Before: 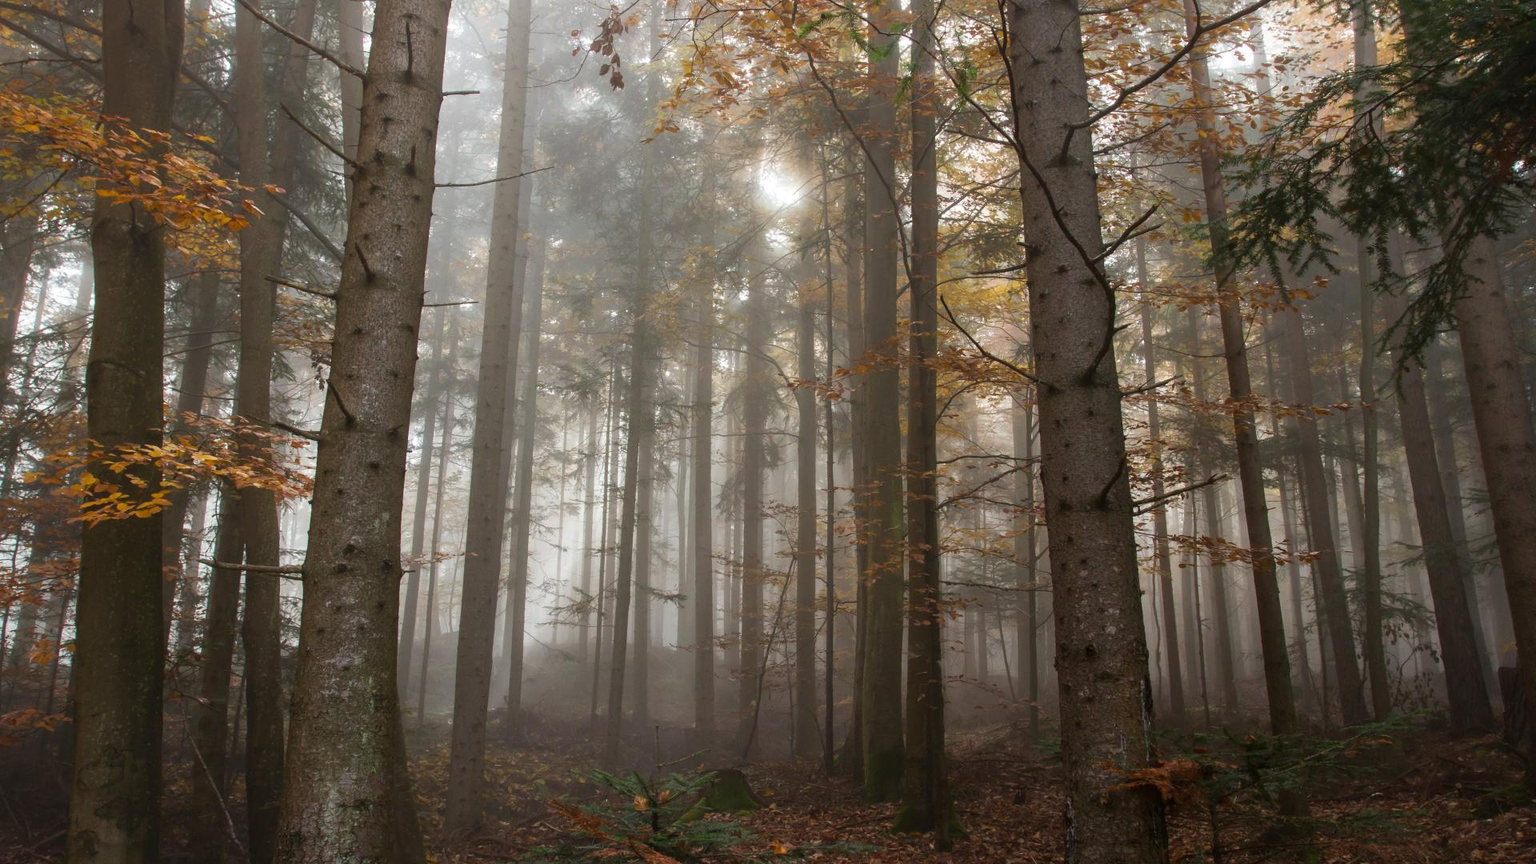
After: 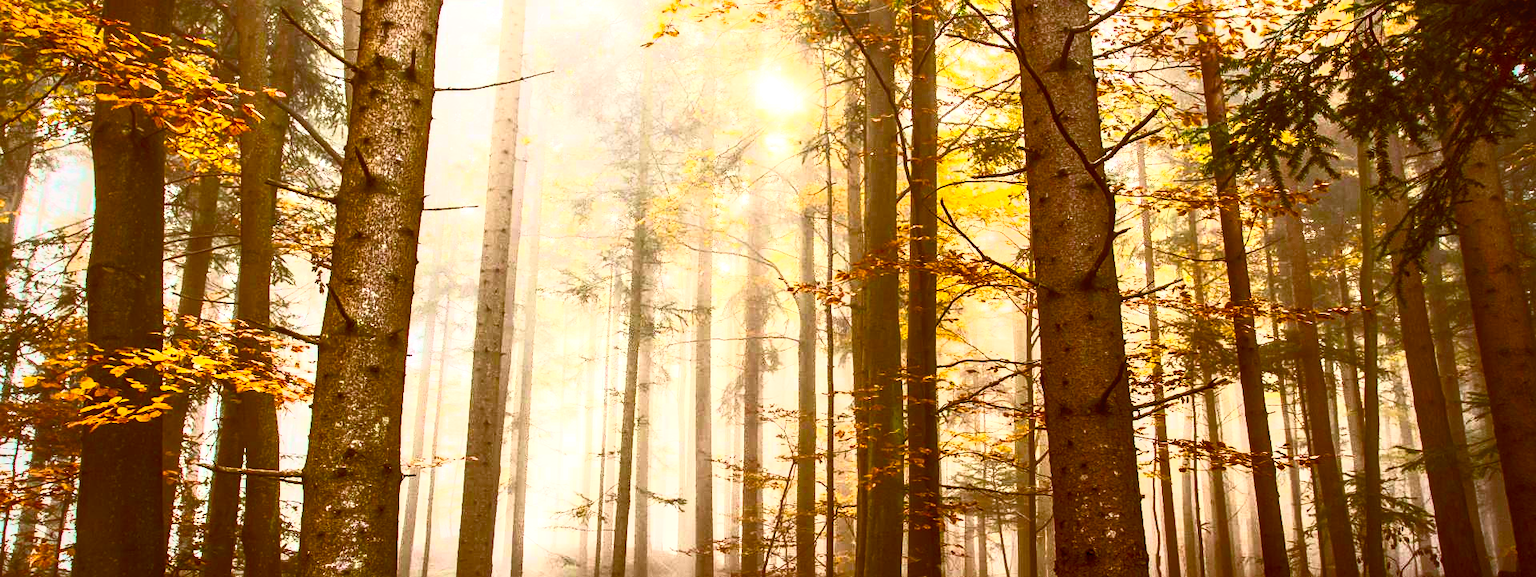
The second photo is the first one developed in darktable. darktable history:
exposure: black level correction 0, exposure 0.499 EV, compensate exposure bias true, compensate highlight preservation false
color balance rgb: global offset › chroma 0.395%, global offset › hue 37.02°, linear chroma grading › mid-tones 7.857%, perceptual saturation grading › global saturation 20%, perceptual saturation grading › highlights -25.598%, perceptual saturation grading › shadows 25.383%, perceptual brilliance grading › global brilliance 15.619%, perceptual brilliance grading › shadows -34.877%, global vibrance 30.316%
contrast brightness saturation: contrast 0.845, brightness 0.608, saturation 0.608
sharpen: amount 0.21
vignetting: brightness -0.31, saturation -0.046
local contrast: on, module defaults
crop: top 11.137%, bottom 21.951%
